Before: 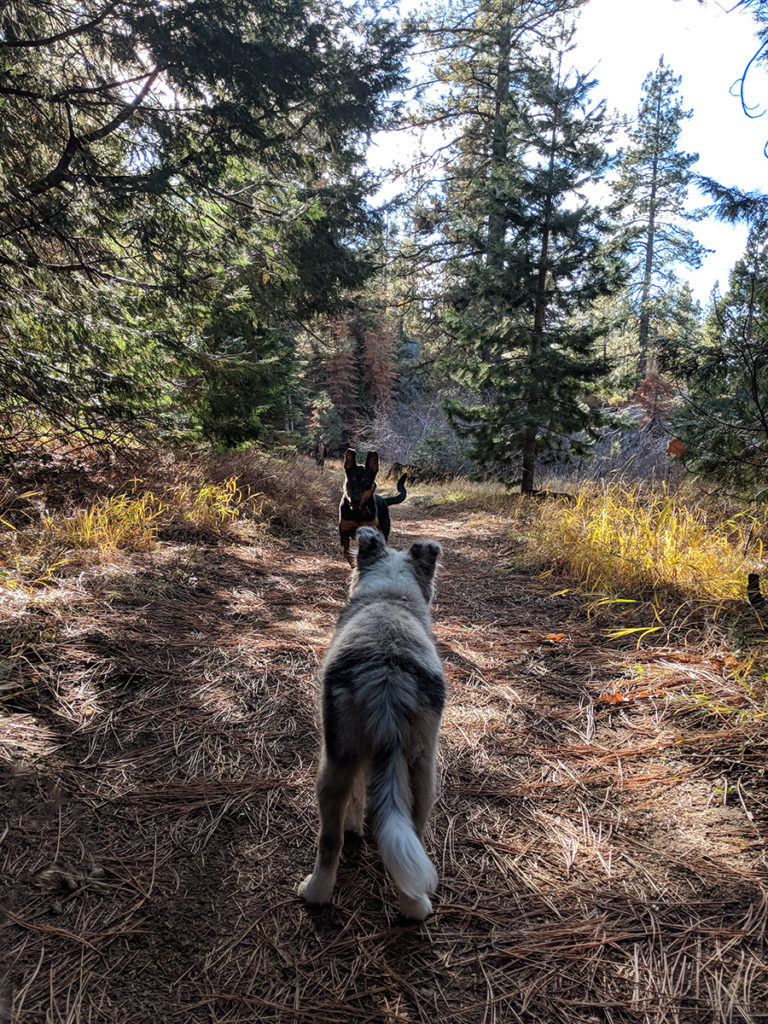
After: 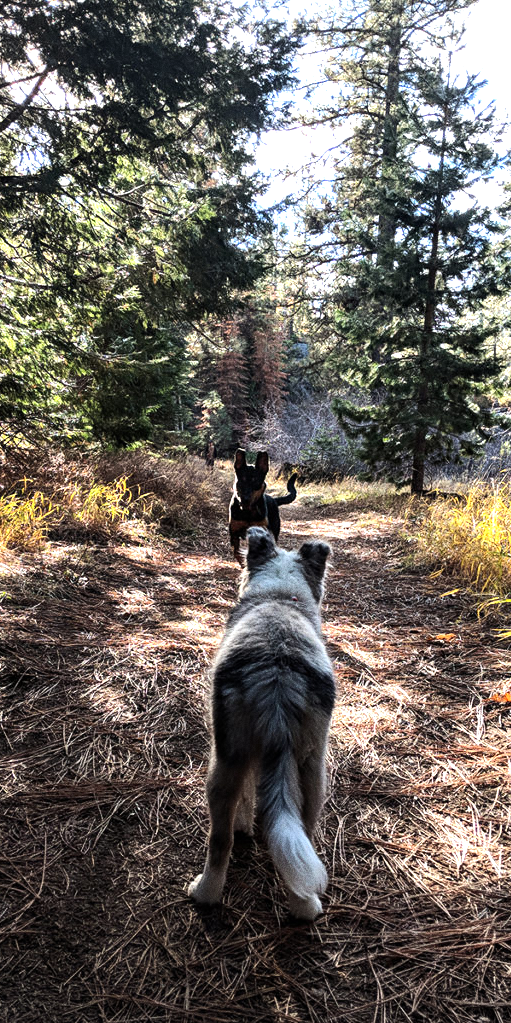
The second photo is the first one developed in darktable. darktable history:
crop and rotate: left 14.385%, right 18.948%
grain: coarseness 11.82 ISO, strength 36.67%, mid-tones bias 74.17%
exposure: exposure 0.4 EV, compensate highlight preservation false
tone equalizer: -8 EV -0.75 EV, -7 EV -0.7 EV, -6 EV -0.6 EV, -5 EV -0.4 EV, -3 EV 0.4 EV, -2 EV 0.6 EV, -1 EV 0.7 EV, +0 EV 0.75 EV, edges refinement/feathering 500, mask exposure compensation -1.57 EV, preserve details no
vignetting: unbound false
